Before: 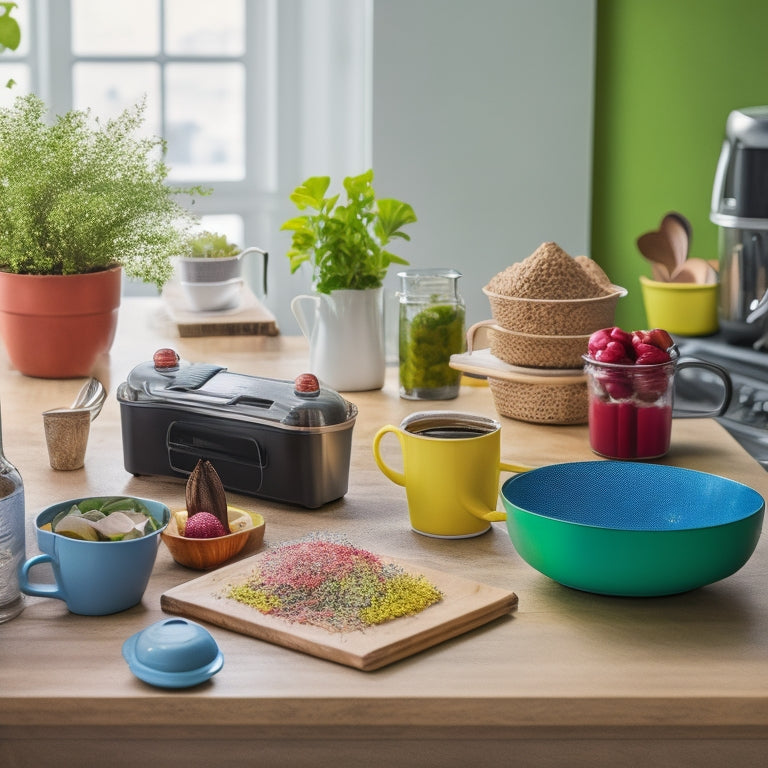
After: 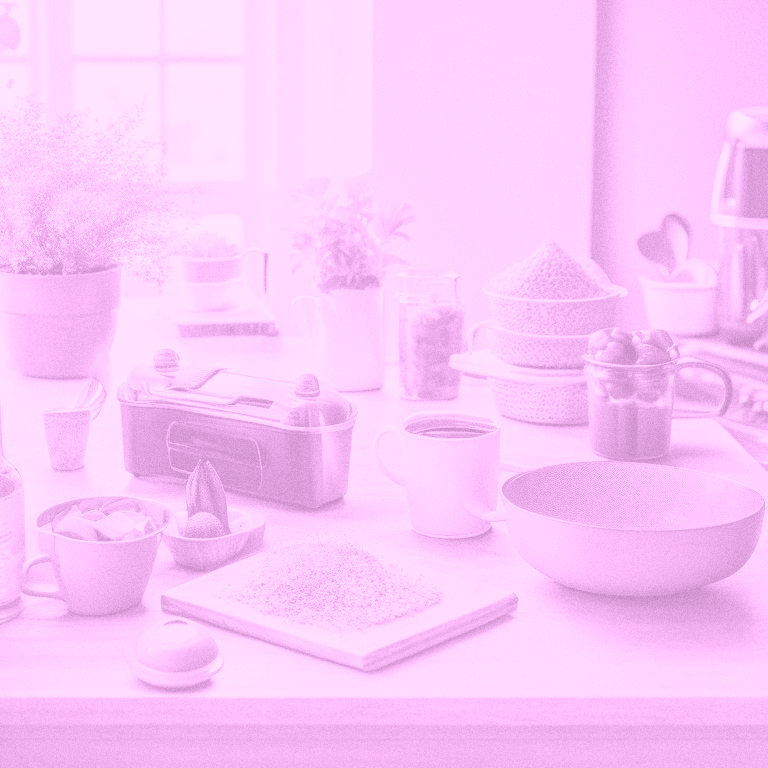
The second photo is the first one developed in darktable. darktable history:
local contrast: detail 117%
colorize: hue 331.2°, saturation 75%, source mix 30.28%, lightness 70.52%, version 1
grain: coarseness 0.47 ISO
tone curve: curves: ch0 [(0, 0) (0.051, 0.027) (0.096, 0.071) (0.219, 0.248) (0.428, 0.52) (0.596, 0.713) (0.727, 0.823) (0.859, 0.924) (1, 1)]; ch1 [(0, 0) (0.1, 0.038) (0.318, 0.221) (0.413, 0.325) (0.443, 0.412) (0.483, 0.474) (0.503, 0.501) (0.516, 0.515) (0.548, 0.575) (0.561, 0.596) (0.594, 0.647) (0.666, 0.701) (1, 1)]; ch2 [(0, 0) (0.453, 0.435) (0.479, 0.476) (0.504, 0.5) (0.52, 0.526) (0.557, 0.585) (0.583, 0.608) (0.824, 0.815) (1, 1)], color space Lab, independent channels, preserve colors none
